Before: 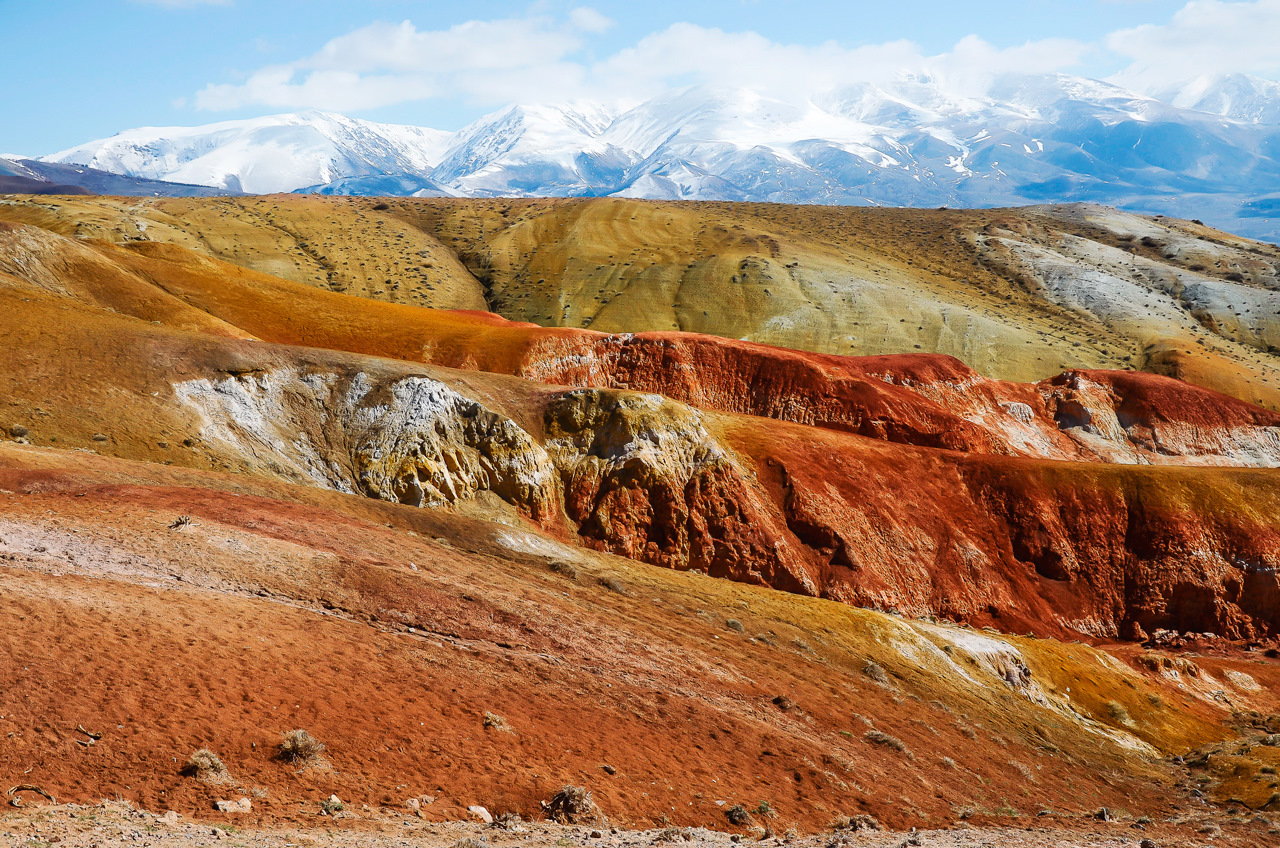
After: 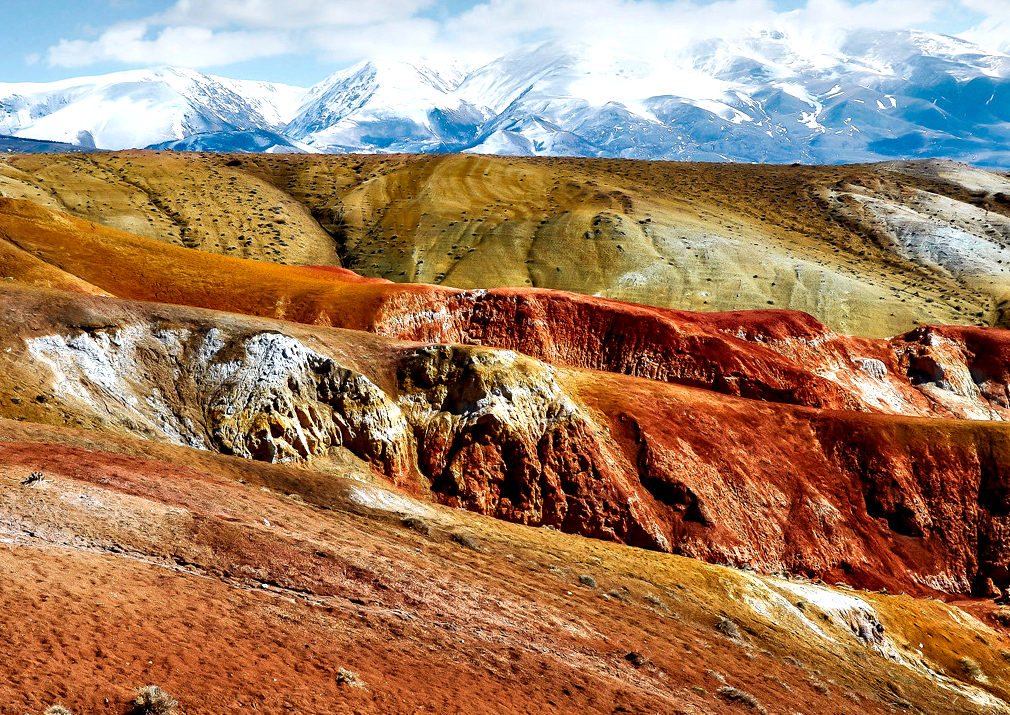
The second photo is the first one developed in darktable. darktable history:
shadows and highlights: shadows 13.41, white point adjustment 1.29, soften with gaussian
color zones: curves: ch0 [(0.25, 0.5) (0.423, 0.5) (0.443, 0.5) (0.521, 0.756) (0.568, 0.5) (0.576, 0.5) (0.75, 0.5)]; ch1 [(0.25, 0.5) (0.423, 0.5) (0.443, 0.5) (0.539, 0.873) (0.624, 0.565) (0.631, 0.5) (0.75, 0.5)], mix 42.41%
contrast equalizer: y [[0.6 ×6], [0.55 ×6], [0 ×6], [0 ×6], [0 ×6]]
crop: left 11.526%, top 5.236%, right 9.558%, bottom 10.377%
